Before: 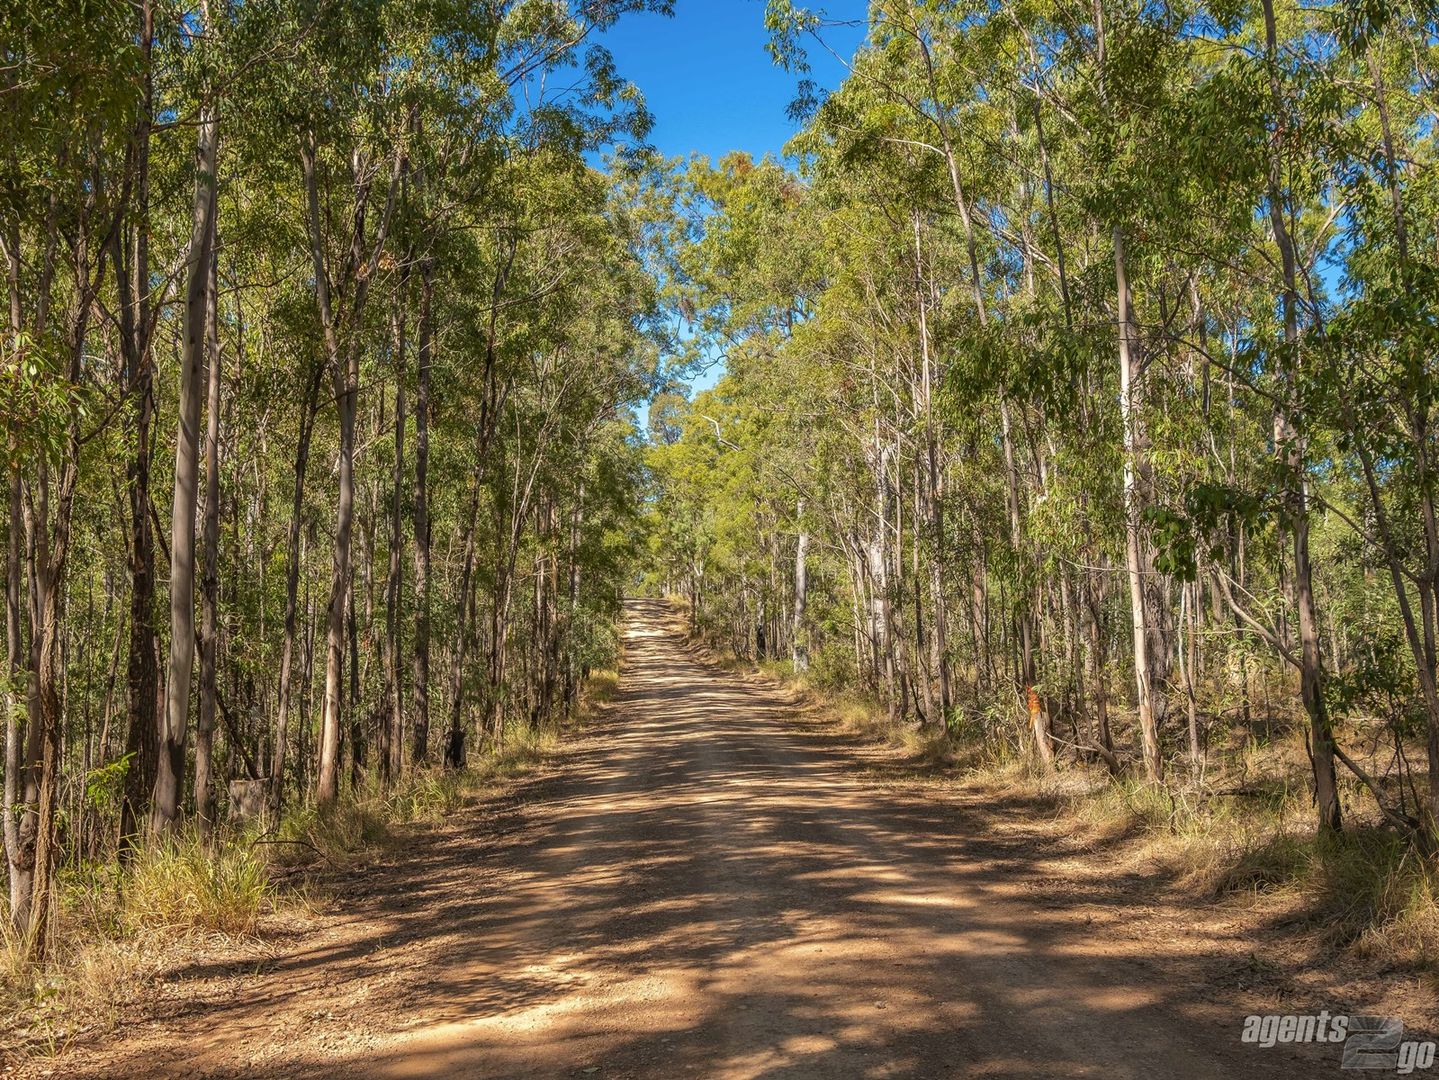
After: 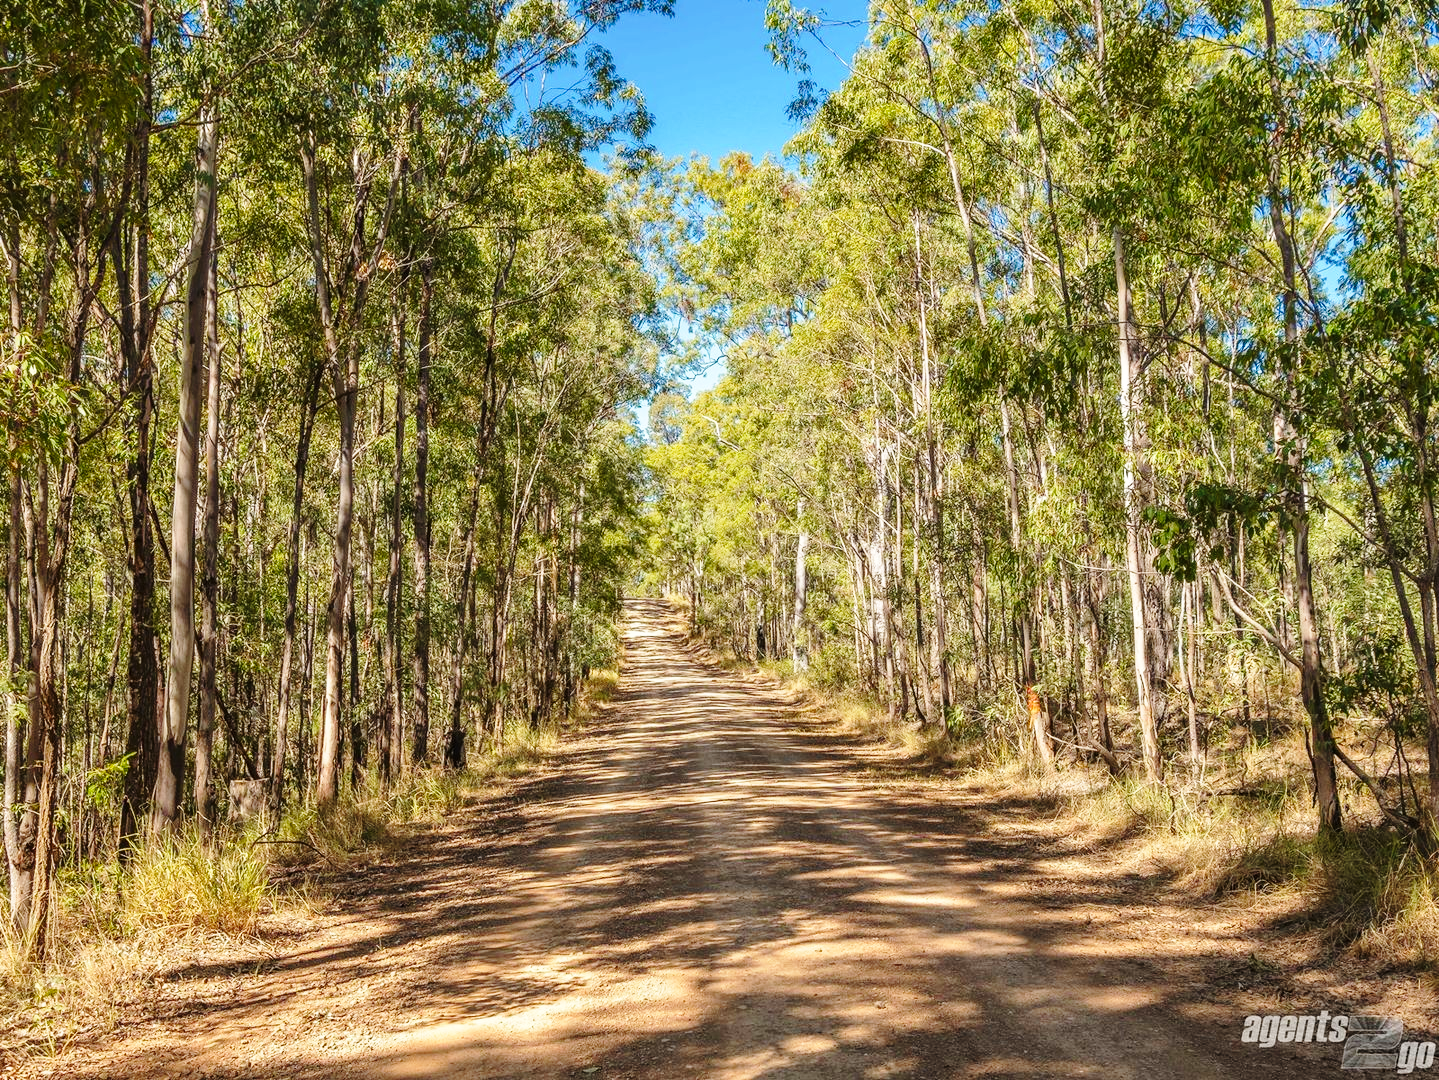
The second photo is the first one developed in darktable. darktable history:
local contrast: mode bilateral grid, contrast 15, coarseness 36, detail 105%, midtone range 0.2
base curve: curves: ch0 [(0, 0) (0.028, 0.03) (0.121, 0.232) (0.46, 0.748) (0.859, 0.968) (1, 1)], preserve colors none
